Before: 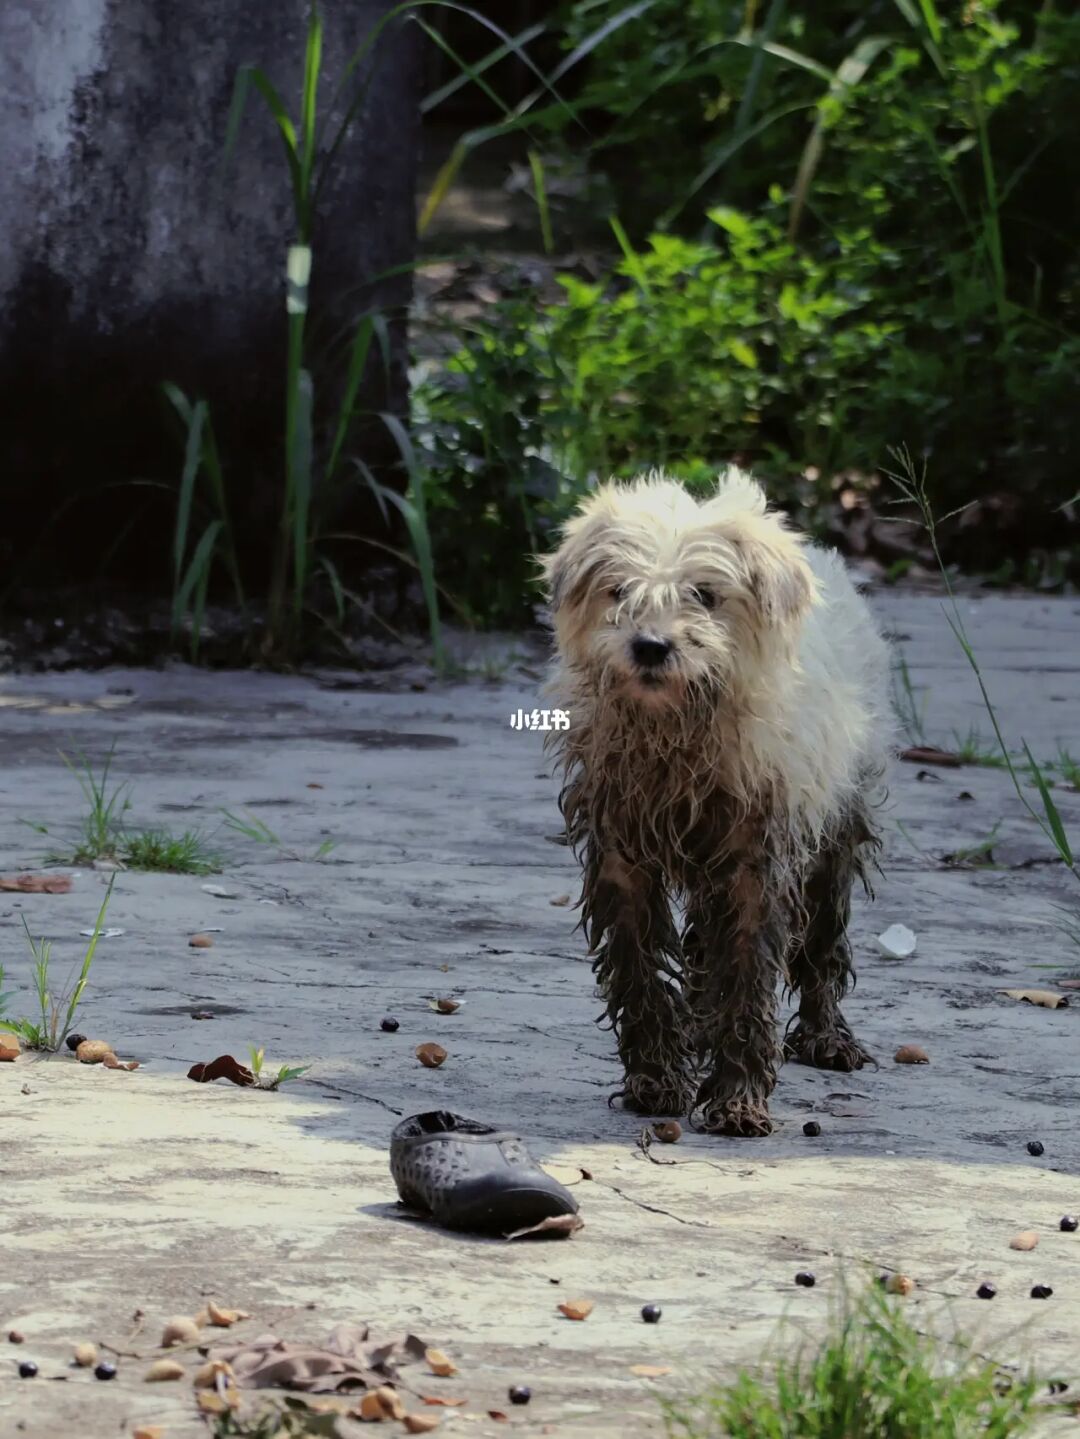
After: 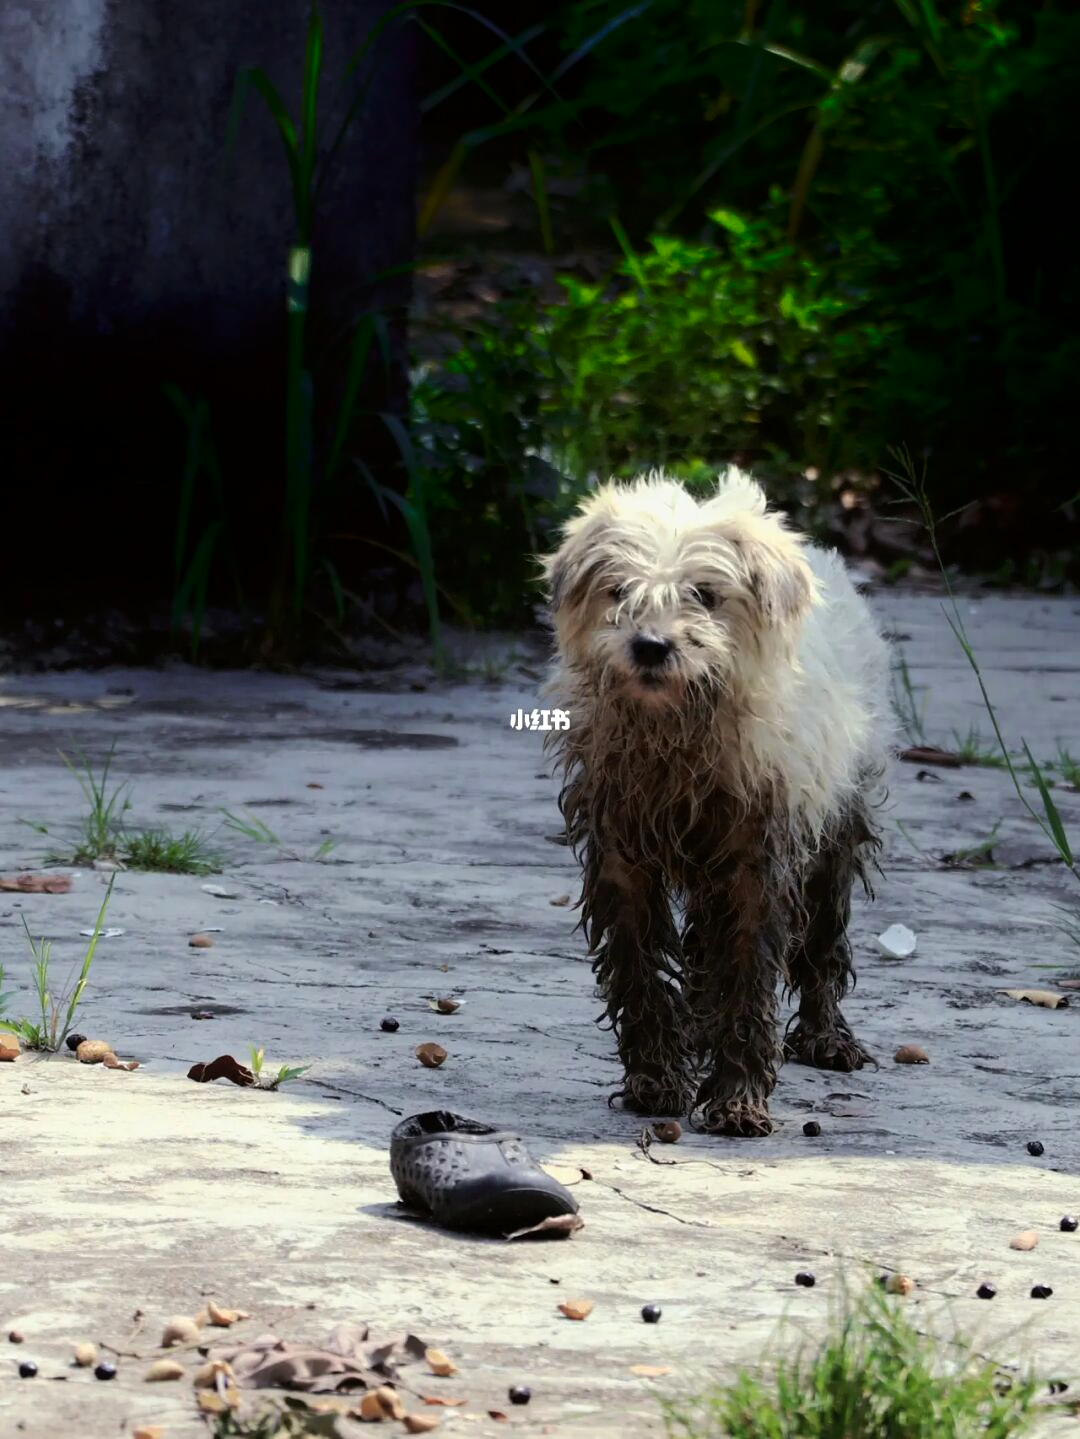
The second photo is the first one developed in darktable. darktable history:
tone equalizer: -8 EV -0.417 EV, -7 EV -0.389 EV, -6 EV -0.333 EV, -5 EV -0.222 EV, -3 EV 0.222 EV, -2 EV 0.333 EV, -1 EV 0.389 EV, +0 EV 0.417 EV, edges refinement/feathering 500, mask exposure compensation -1.57 EV, preserve details no
shadows and highlights: shadows -70, highlights 35, soften with gaussian
